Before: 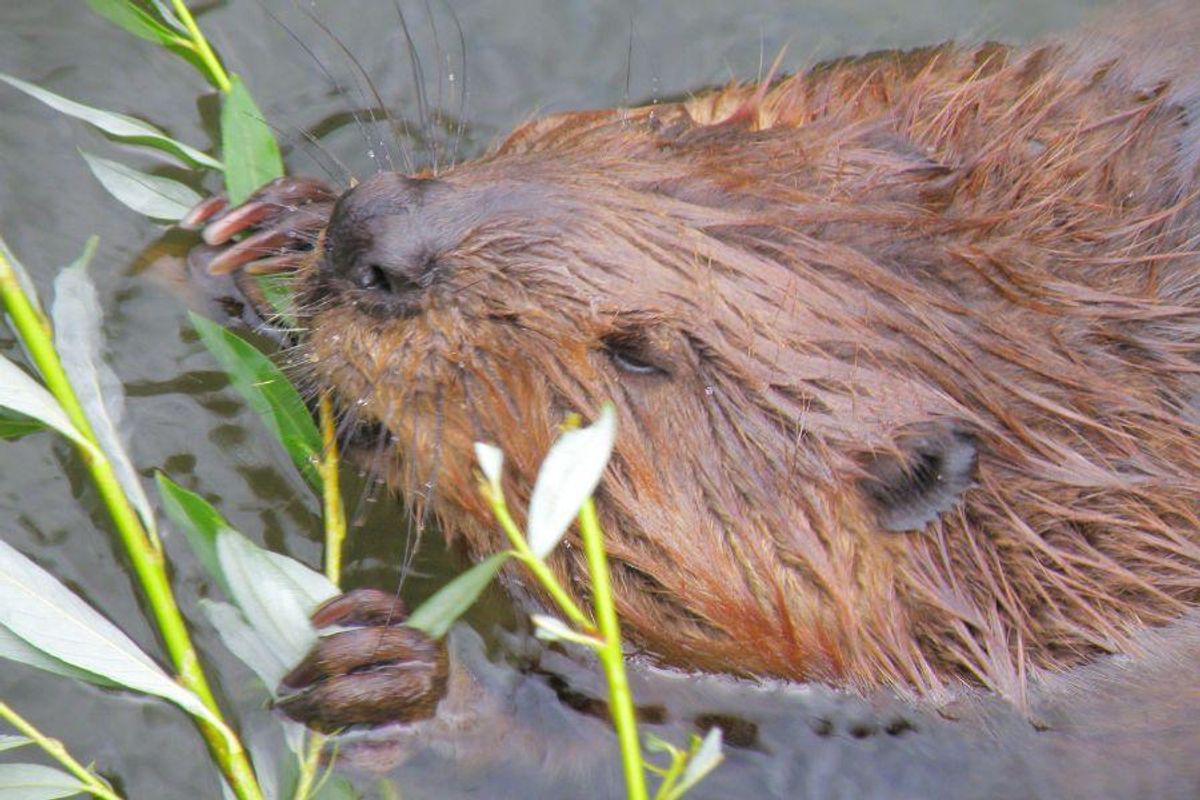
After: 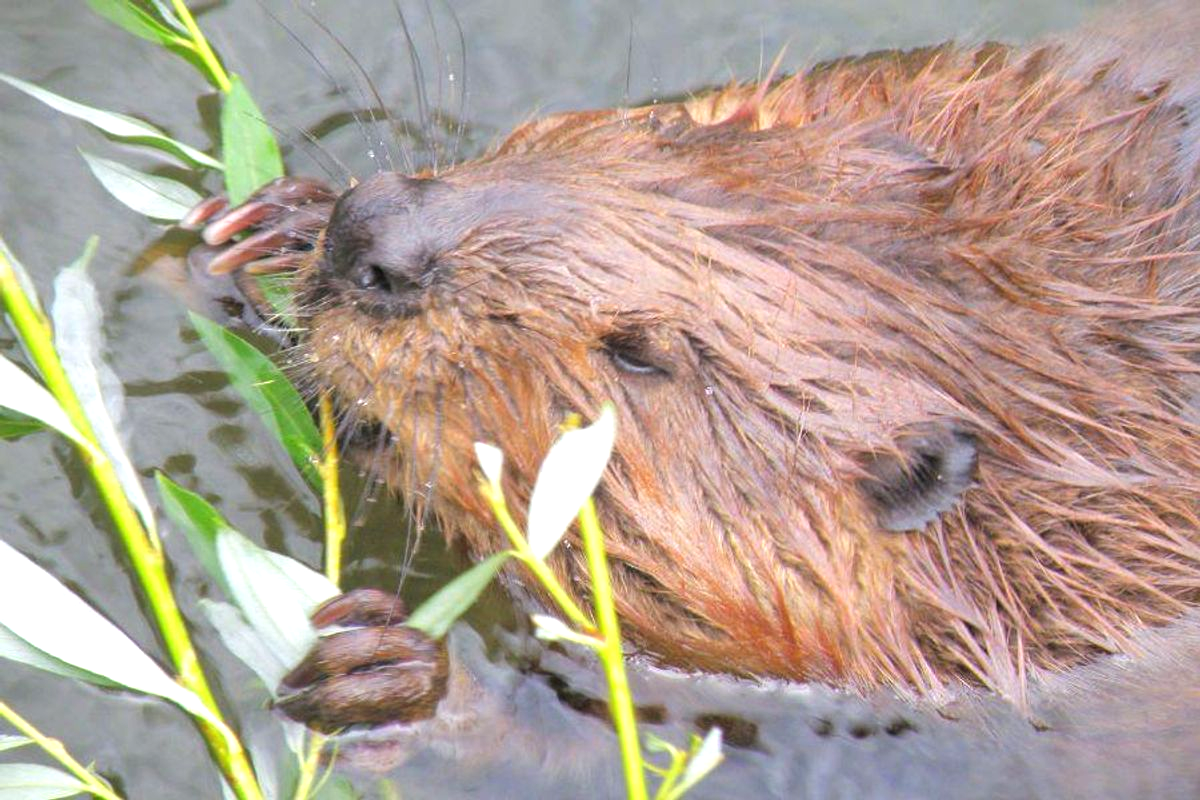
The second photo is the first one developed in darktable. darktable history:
exposure: black level correction 0, exposure 0.599 EV, compensate exposure bias true, compensate highlight preservation false
